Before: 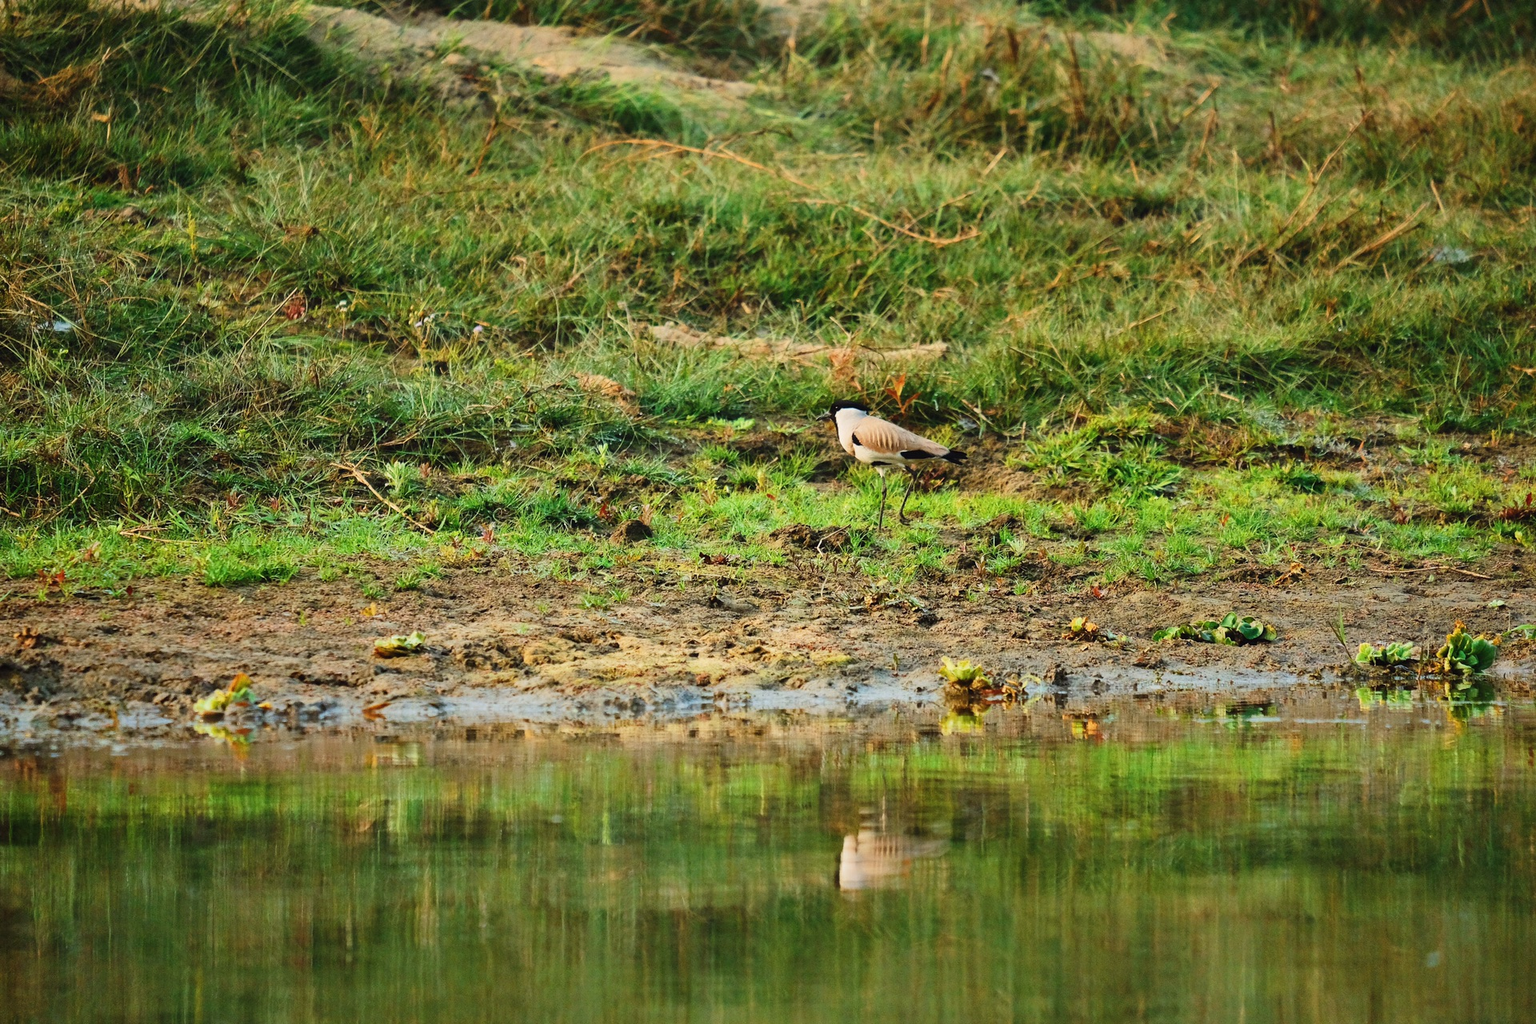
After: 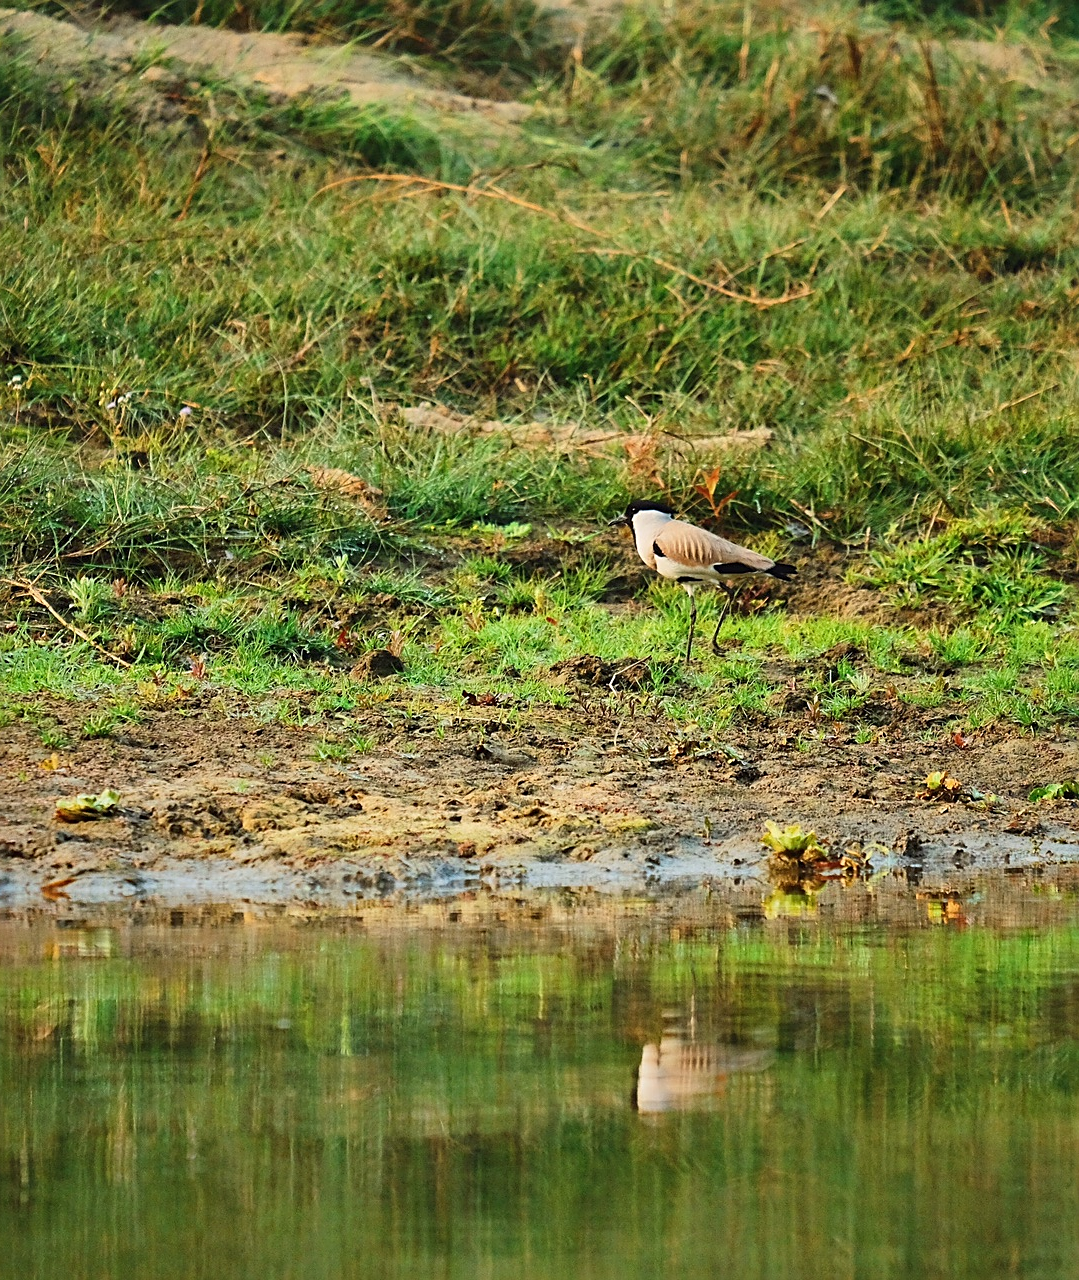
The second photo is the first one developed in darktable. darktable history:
crop: left 21.51%, right 22.258%
sharpen: on, module defaults
